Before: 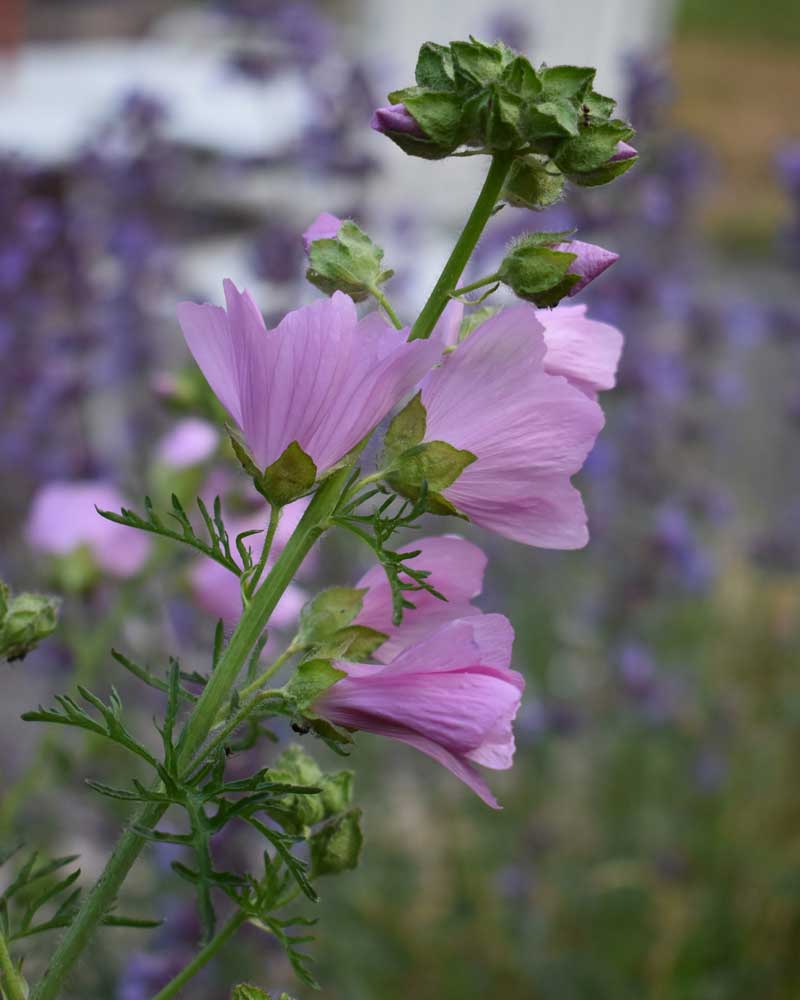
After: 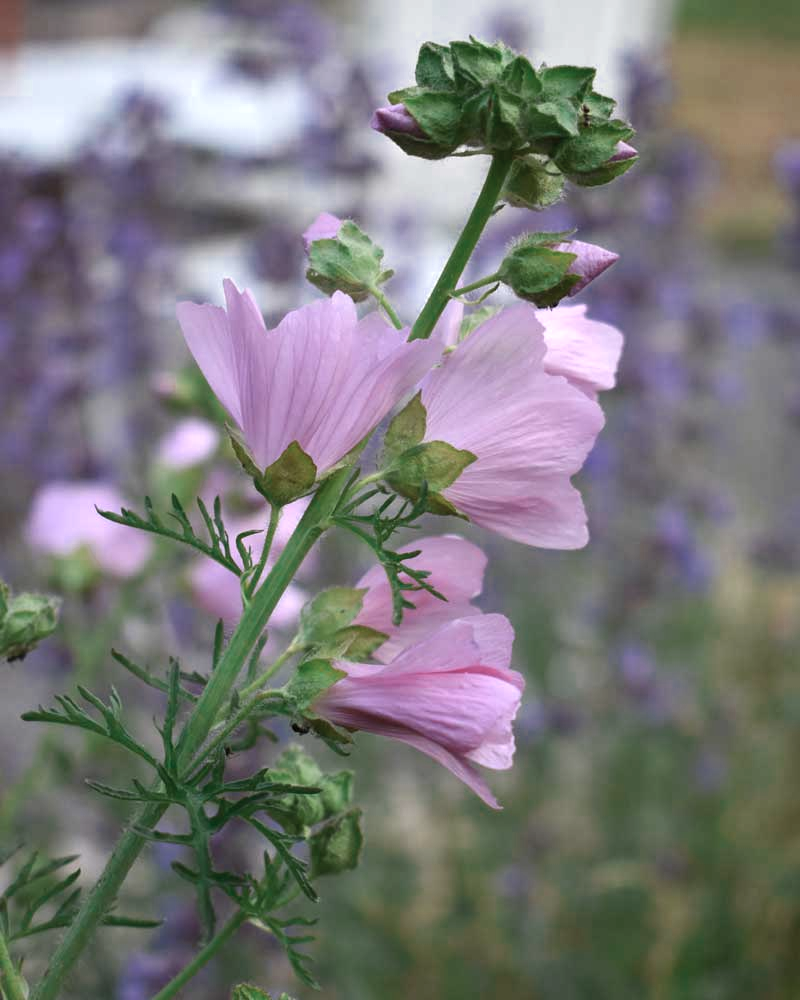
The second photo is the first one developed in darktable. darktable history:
color zones: curves: ch0 [(0, 0.5) (0.125, 0.4) (0.25, 0.5) (0.375, 0.4) (0.5, 0.4) (0.625, 0.35) (0.75, 0.35) (0.875, 0.5)]; ch1 [(0, 0.35) (0.125, 0.45) (0.25, 0.35) (0.375, 0.35) (0.5, 0.35) (0.625, 0.35) (0.75, 0.45) (0.875, 0.35)]; ch2 [(0, 0.6) (0.125, 0.5) (0.25, 0.5) (0.375, 0.6) (0.5, 0.6) (0.625, 0.5) (0.75, 0.5) (0.875, 0.5)]
exposure: exposure 0.602 EV, compensate highlight preservation false
